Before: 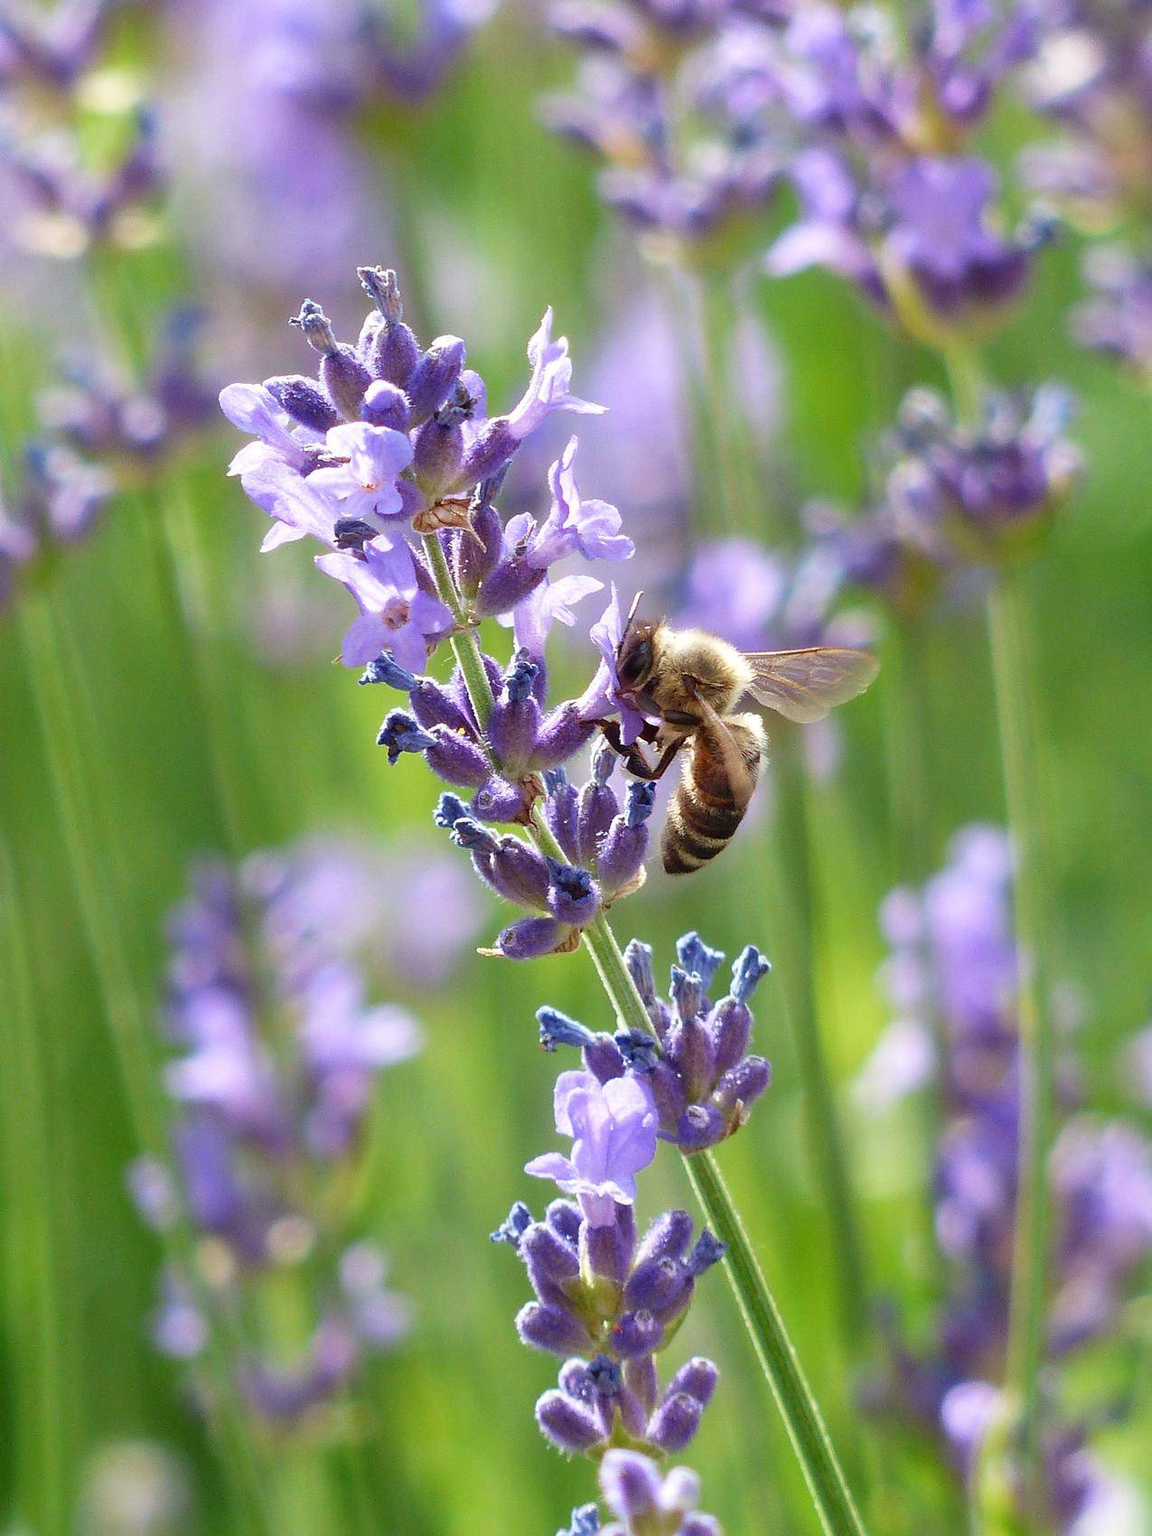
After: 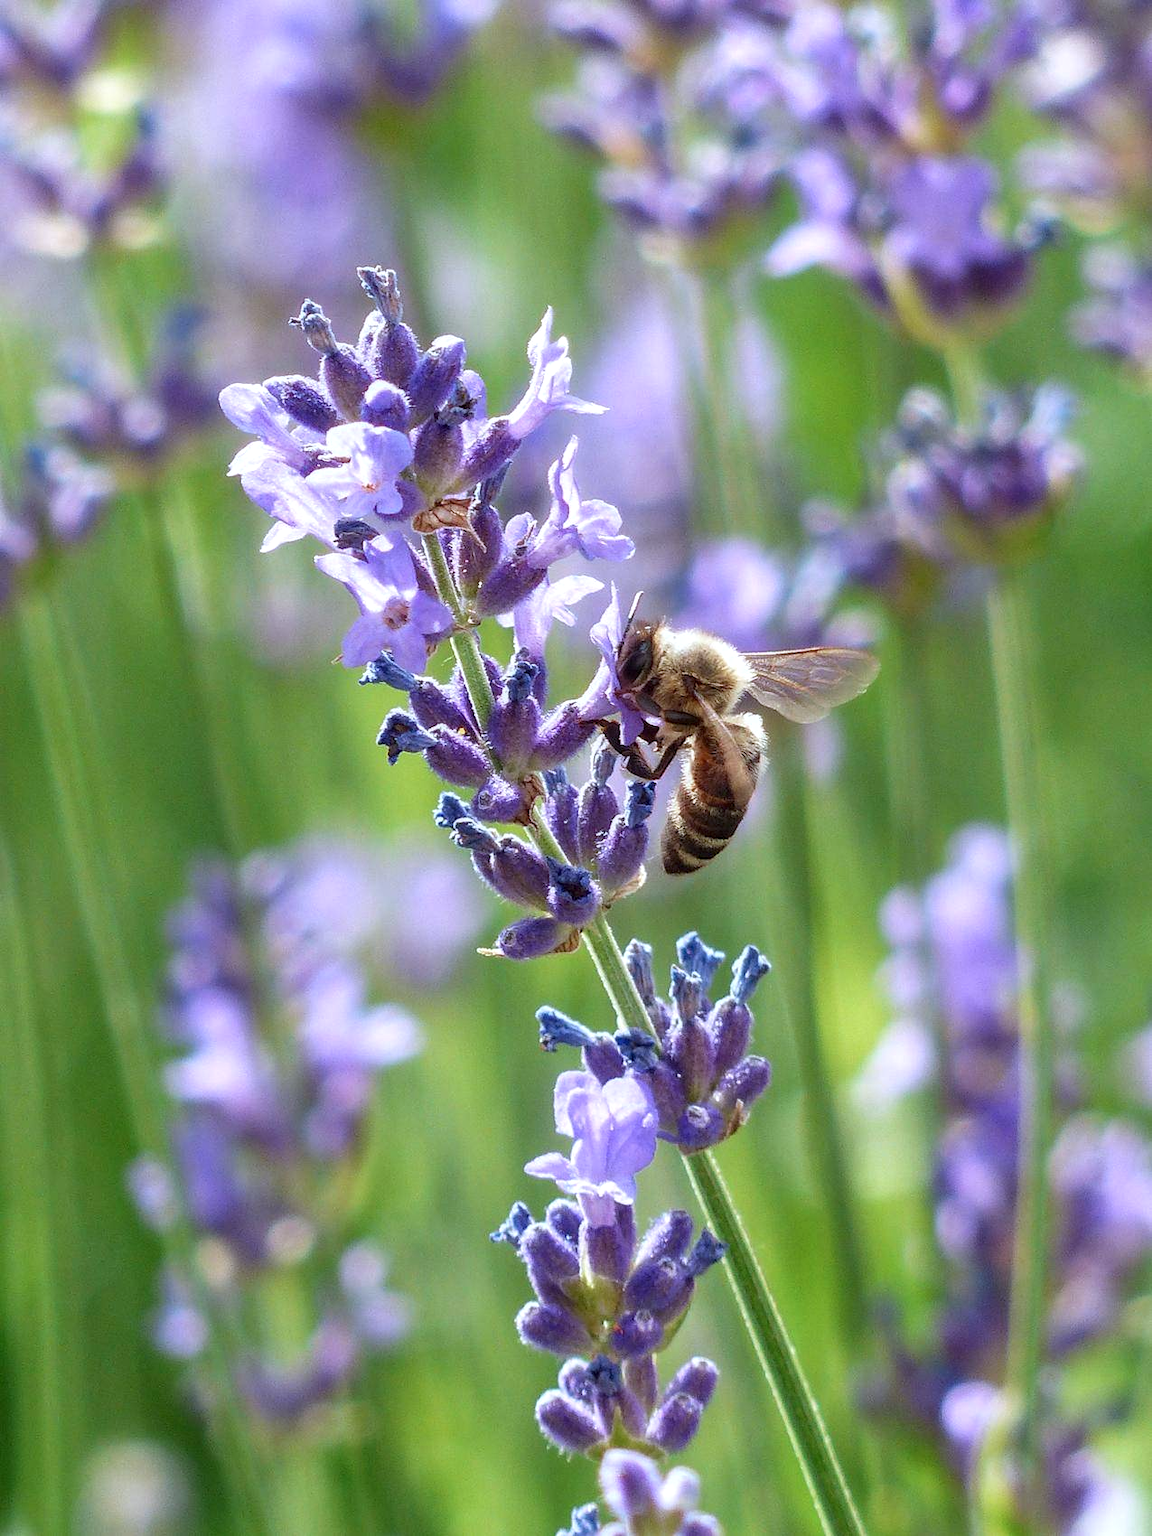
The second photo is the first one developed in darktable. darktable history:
color correction: highlights a* -0.772, highlights b* -8.92
local contrast: on, module defaults
